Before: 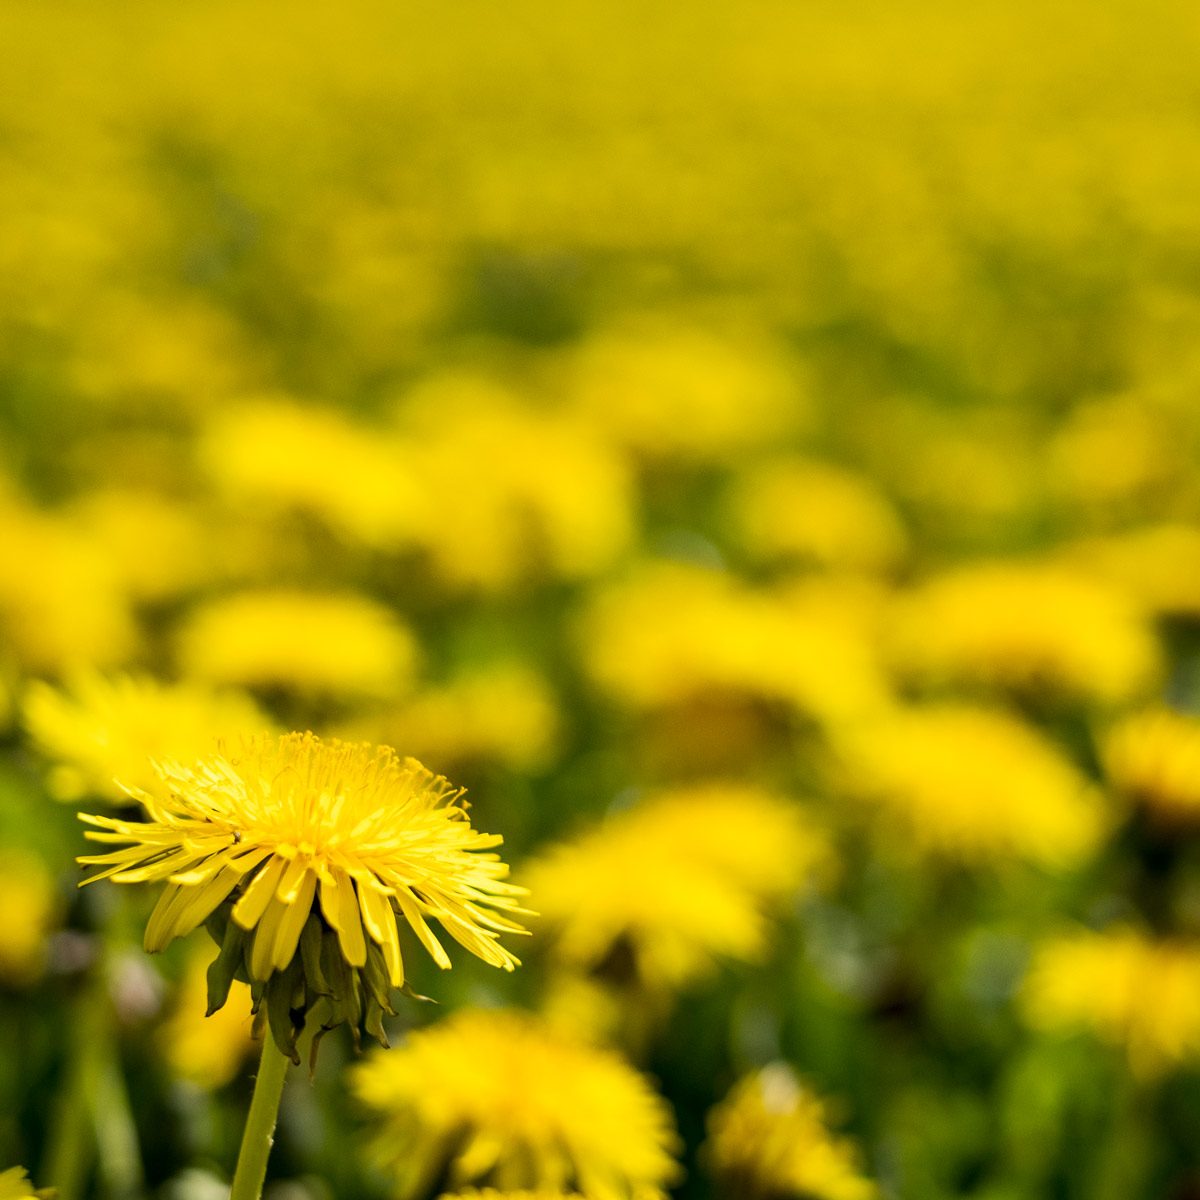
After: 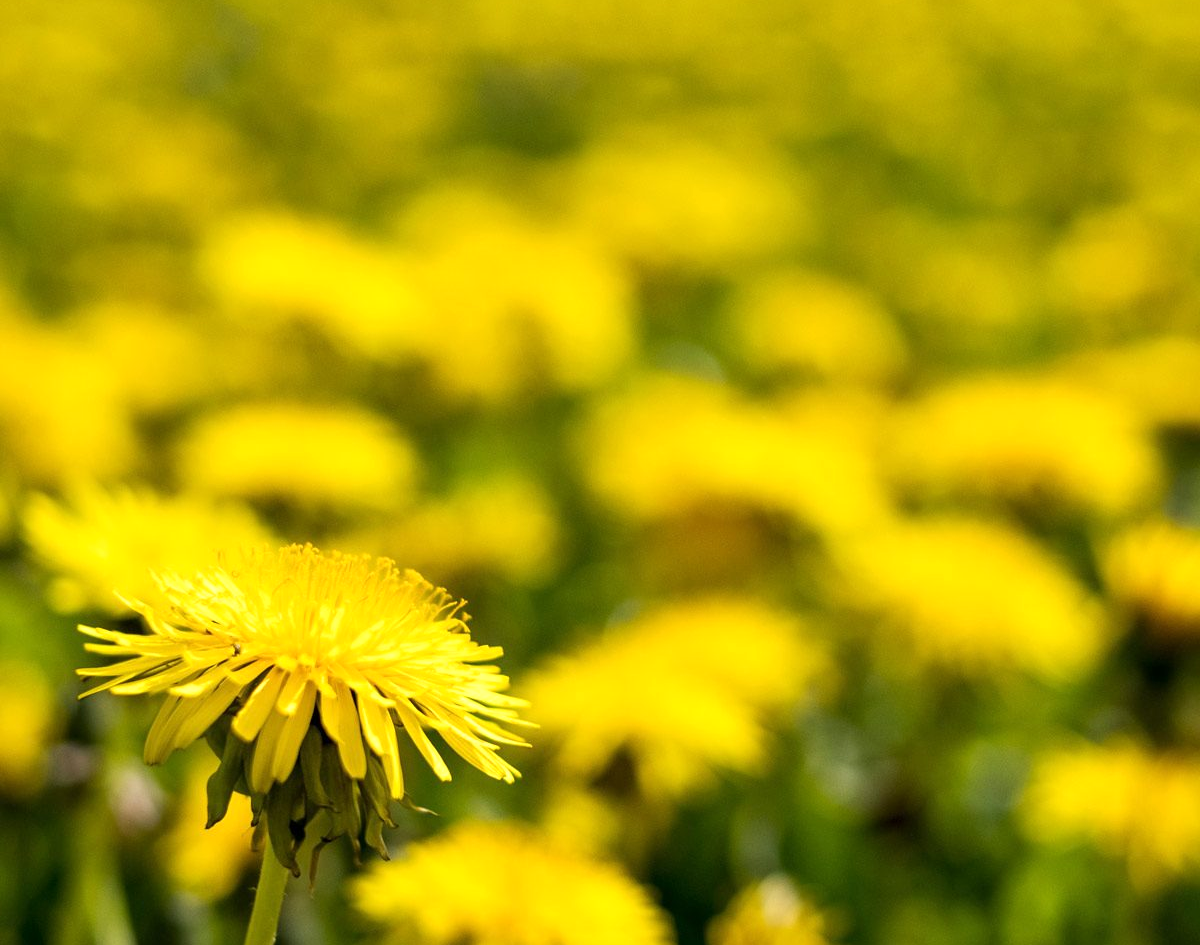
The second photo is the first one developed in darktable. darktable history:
exposure: exposure 0.207 EV, compensate highlight preservation false
crop and rotate: top 15.702%, bottom 5.502%
